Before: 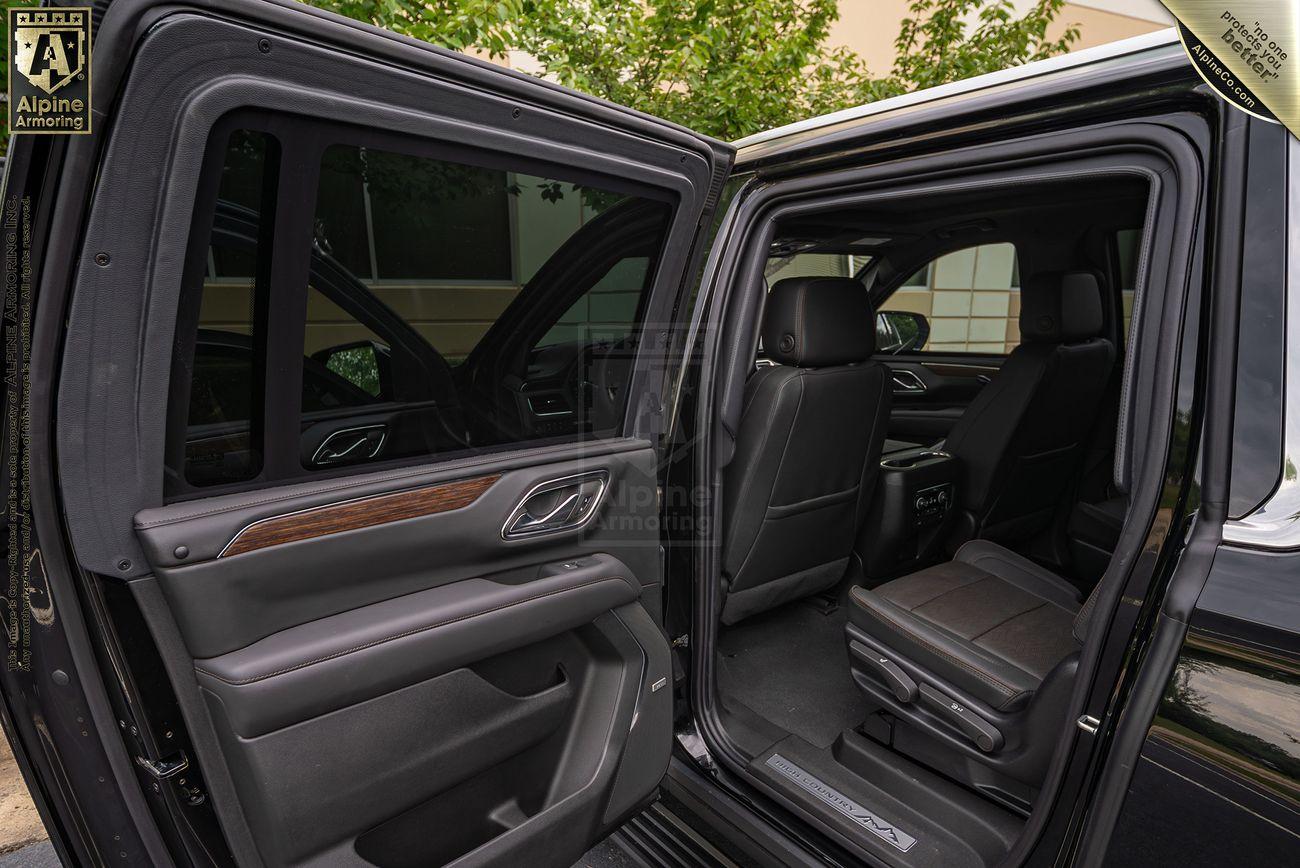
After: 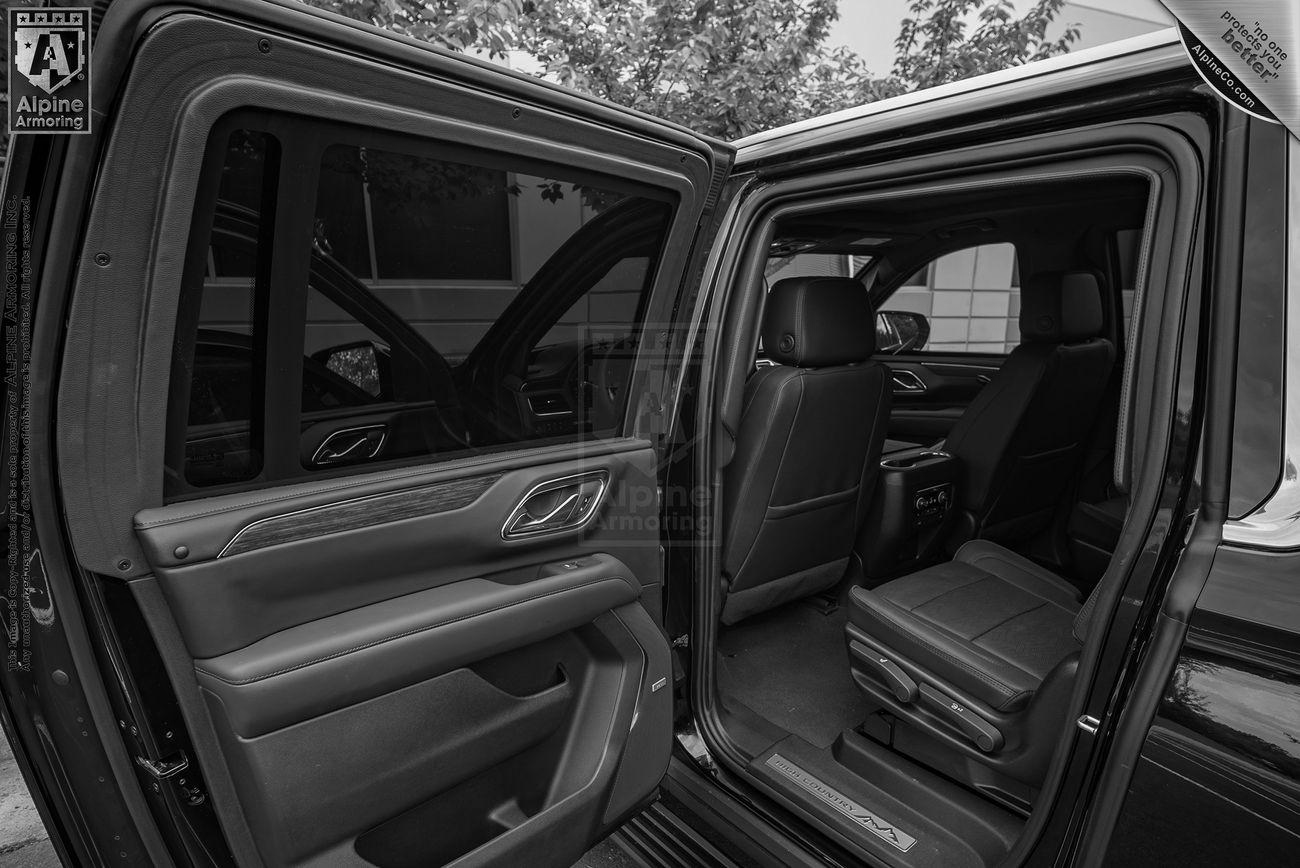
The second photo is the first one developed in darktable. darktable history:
vignetting: fall-off radius 60.92%
monochrome: a -6.99, b 35.61, size 1.4
